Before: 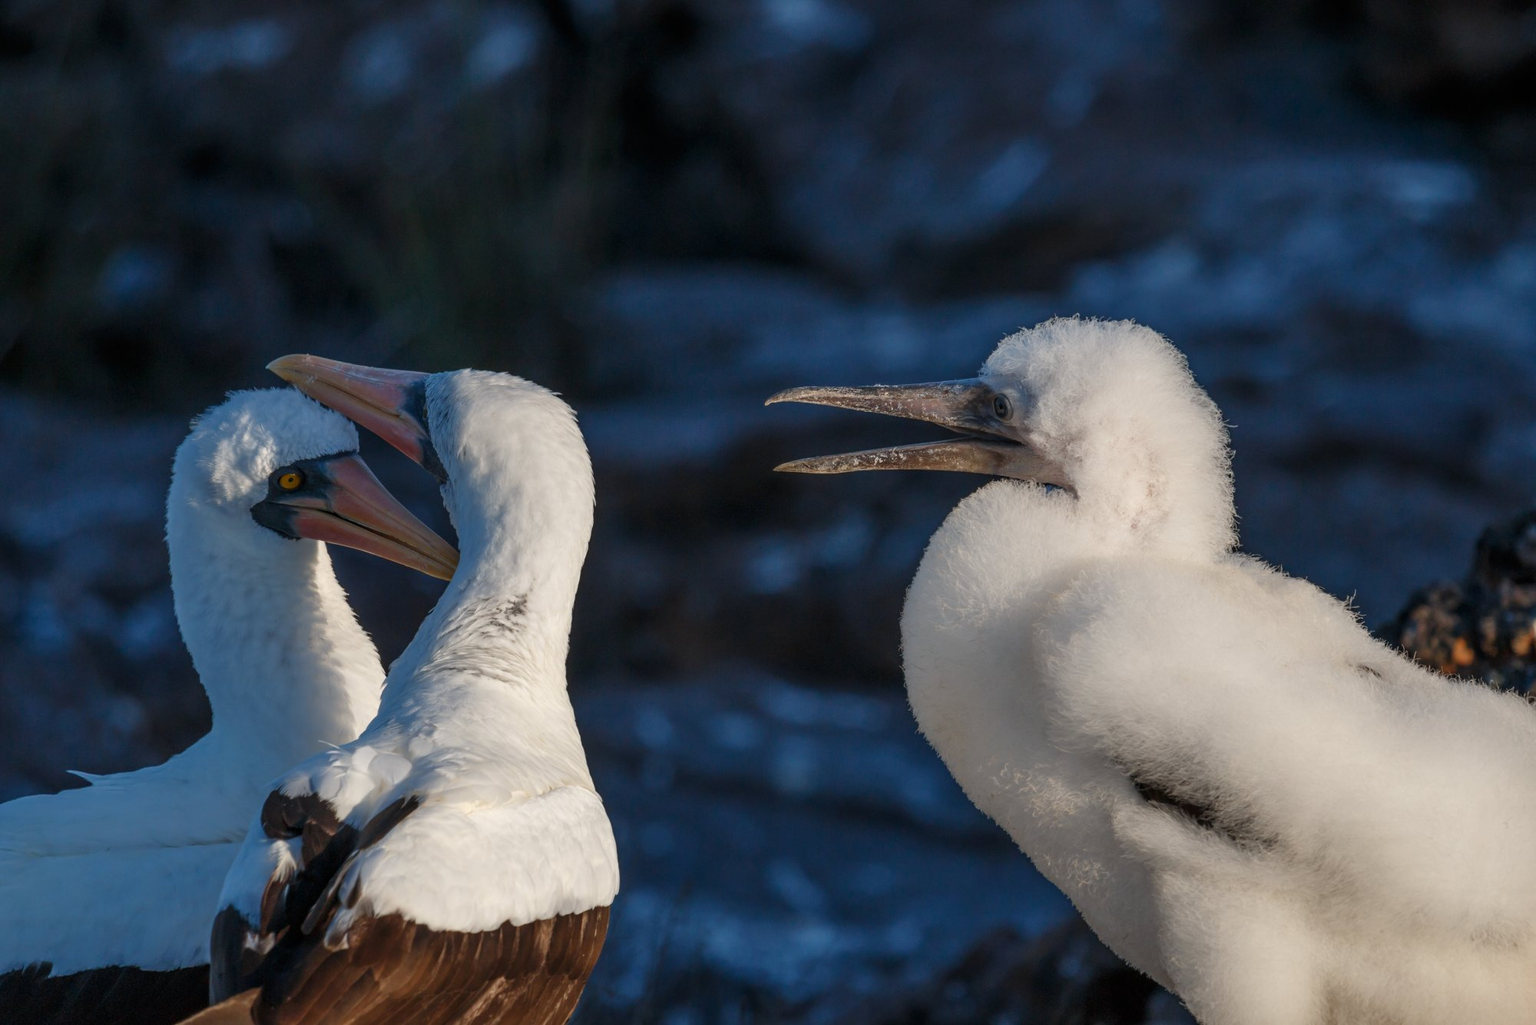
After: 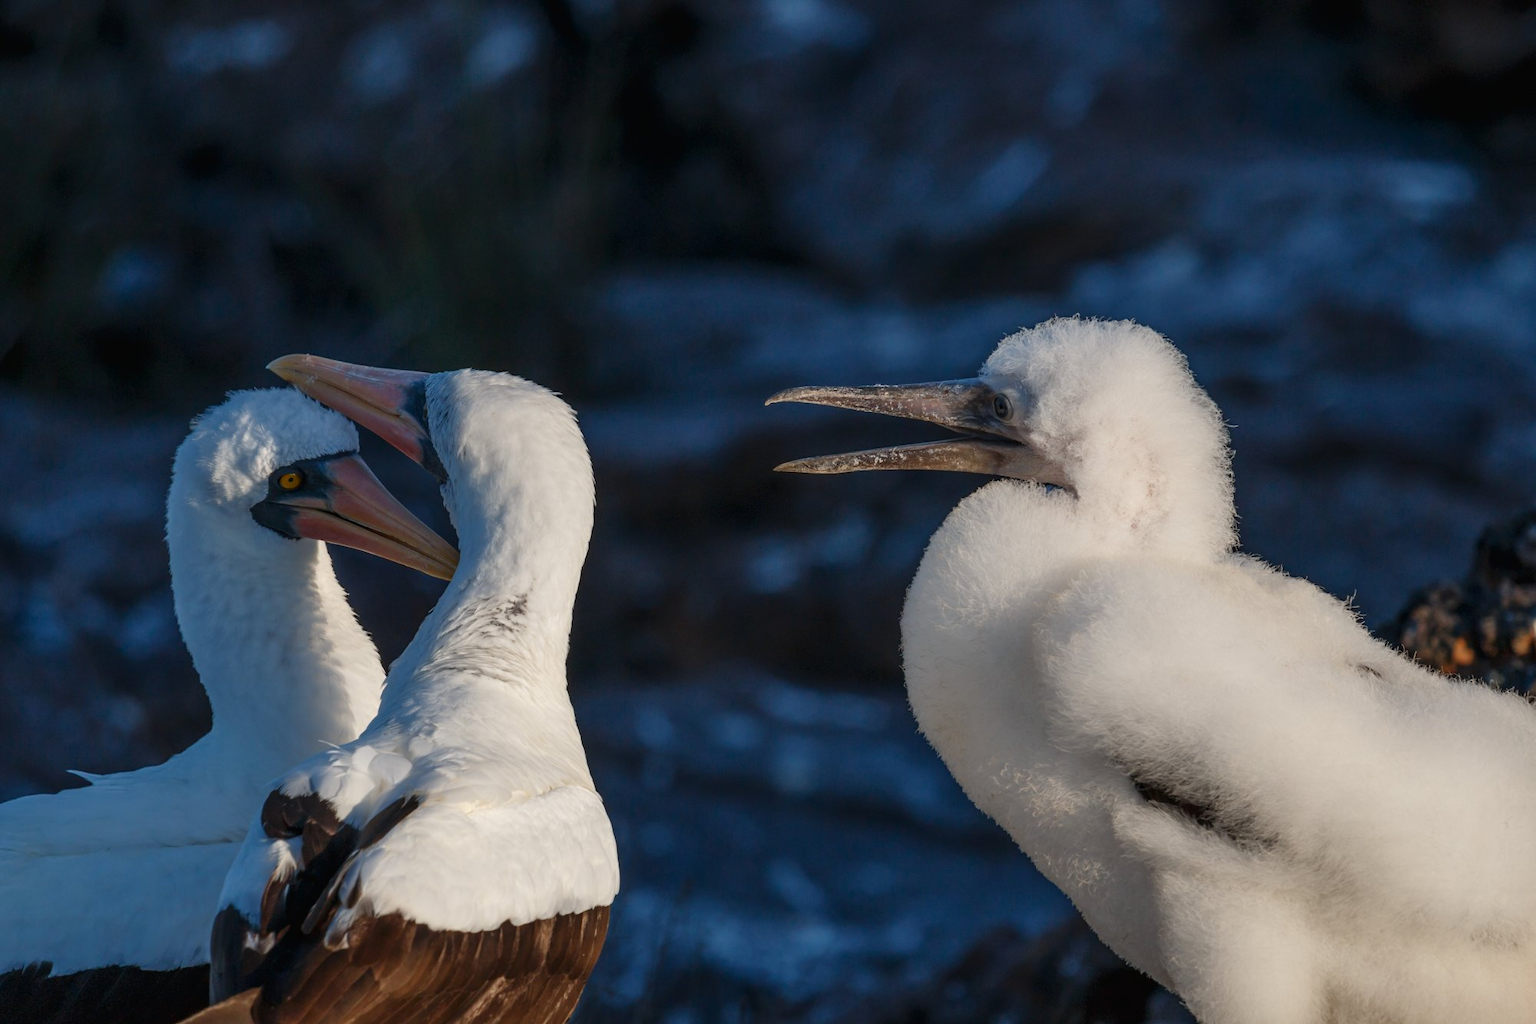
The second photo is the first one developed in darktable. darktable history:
tone curve: curves: ch0 [(0, 0) (0.003, 0.014) (0.011, 0.014) (0.025, 0.022) (0.044, 0.041) (0.069, 0.063) (0.1, 0.086) (0.136, 0.118) (0.177, 0.161) (0.224, 0.211) (0.277, 0.262) (0.335, 0.323) (0.399, 0.384) (0.468, 0.459) (0.543, 0.54) (0.623, 0.624) (0.709, 0.711) (0.801, 0.796) (0.898, 0.879) (1, 1)], color space Lab, independent channels, preserve colors none
